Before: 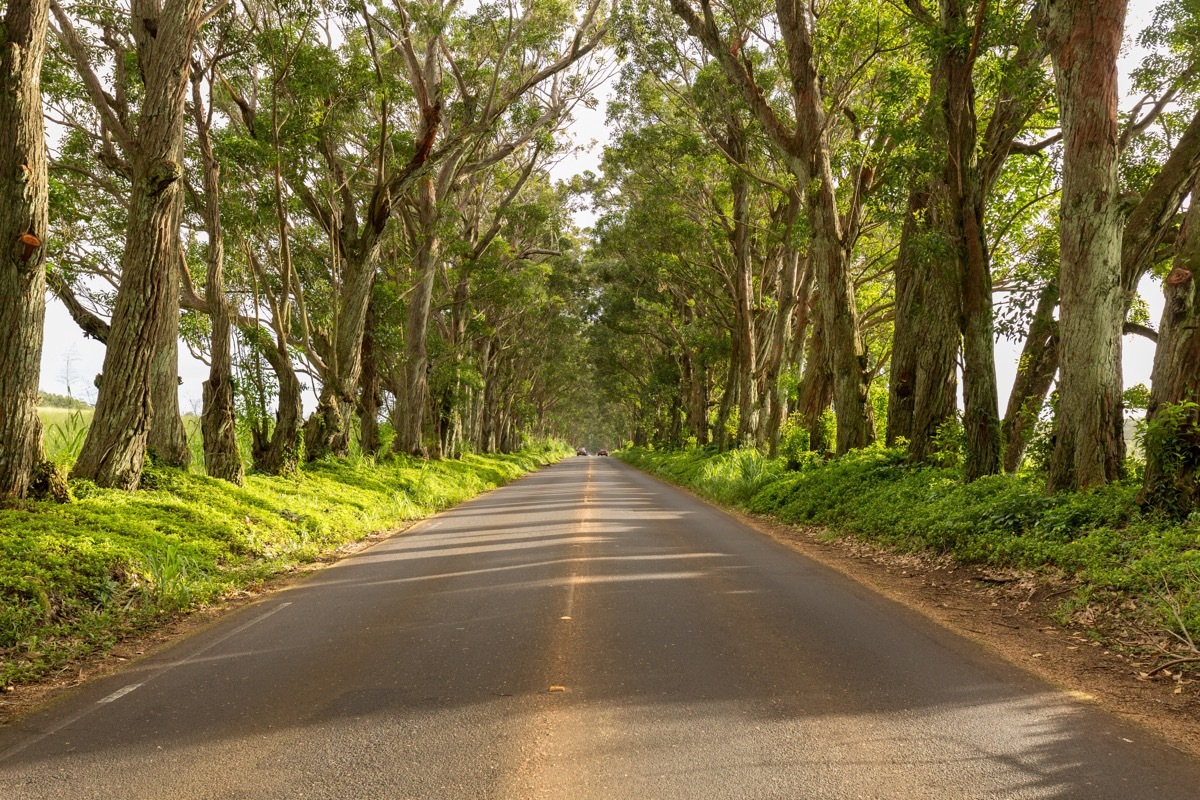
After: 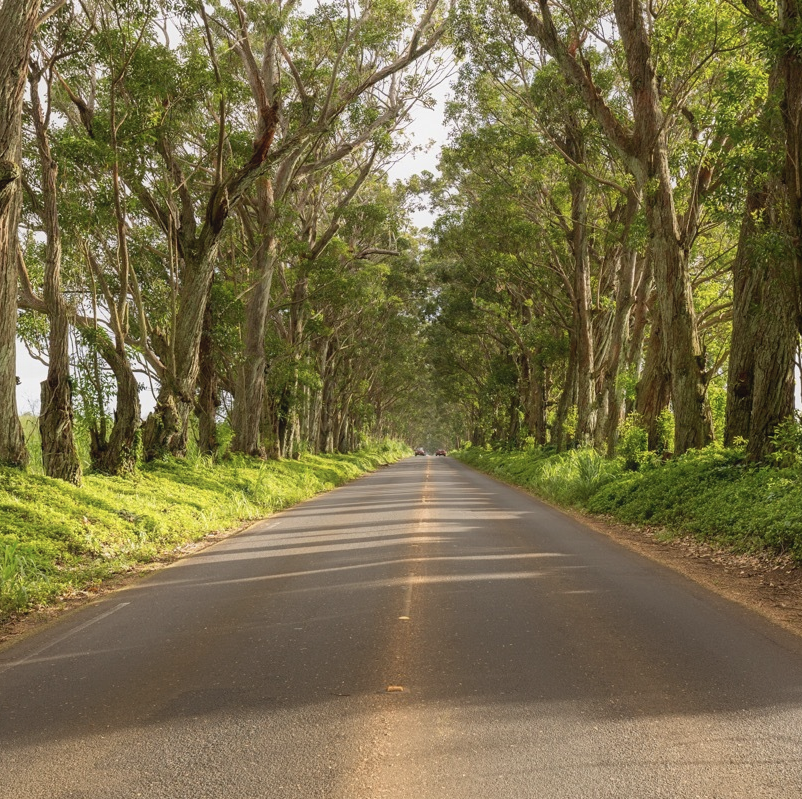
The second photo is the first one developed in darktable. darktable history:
contrast equalizer: octaves 7, y [[0.5, 0.488, 0.462, 0.461, 0.491, 0.5], [0.5 ×6], [0.5 ×6], [0 ×6], [0 ×6]]
crop and rotate: left 13.569%, right 19.576%
contrast brightness saturation: saturation -0.156
local contrast: mode bilateral grid, contrast 99, coarseness 100, detail 95%, midtone range 0.2
